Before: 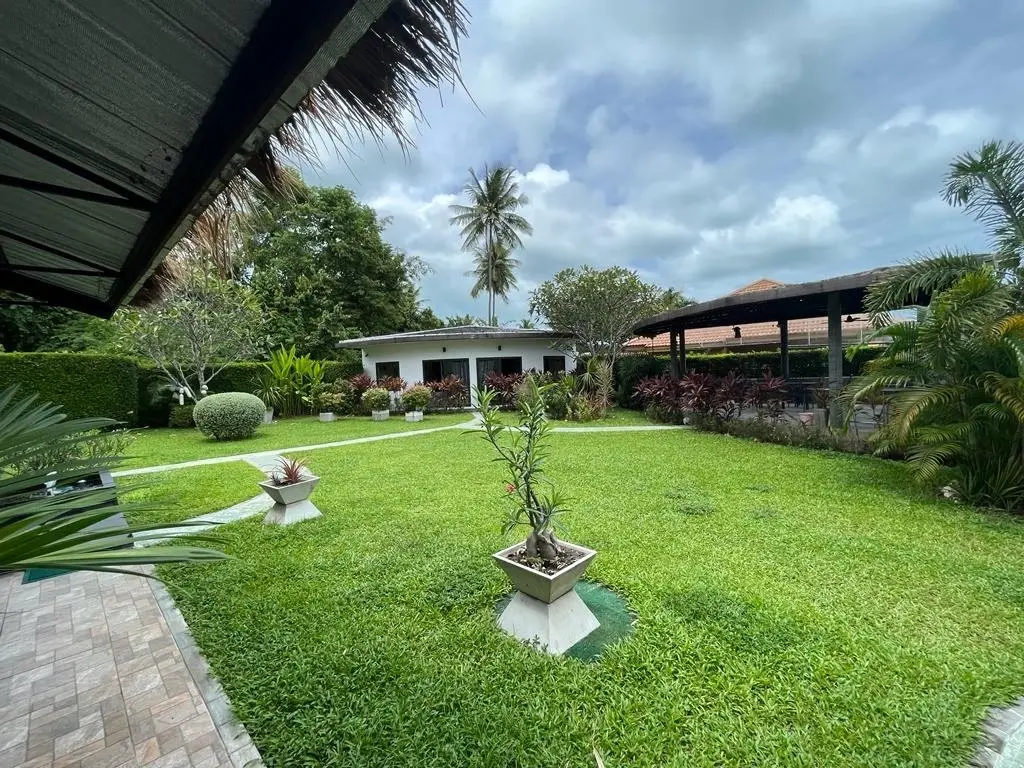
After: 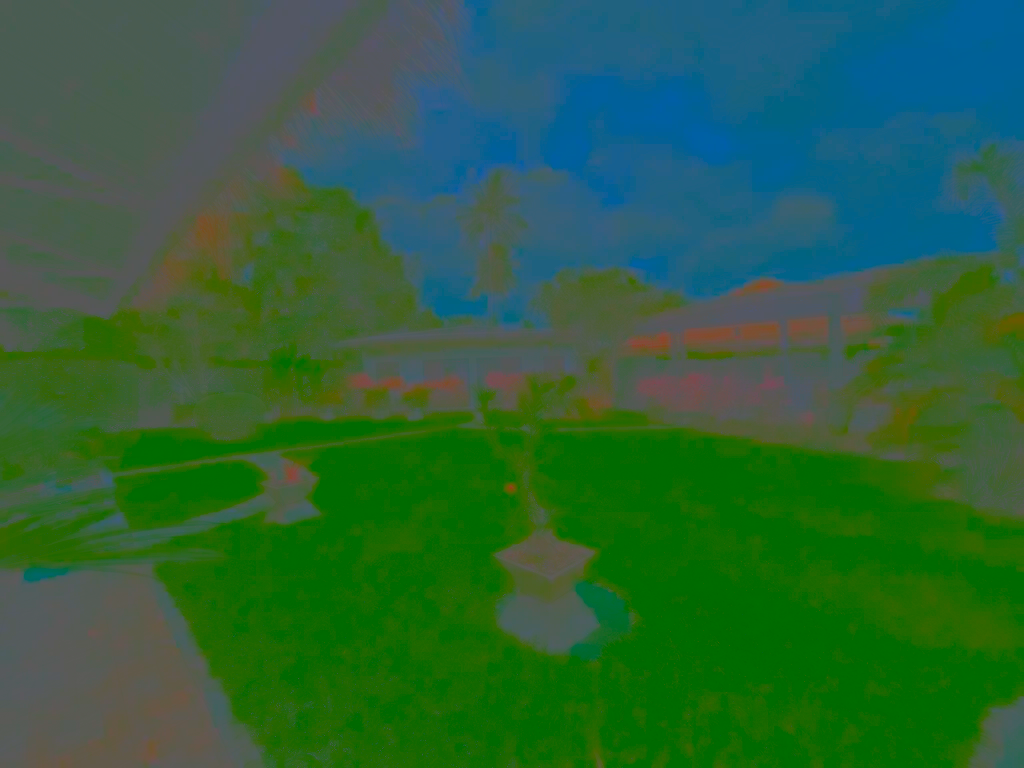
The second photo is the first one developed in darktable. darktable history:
contrast brightness saturation: contrast -0.981, brightness -0.171, saturation 0.737
tone curve: curves: ch0 [(0, 0) (0.077, 0.082) (0.765, 0.73) (1, 1)], color space Lab, independent channels, preserve colors none
